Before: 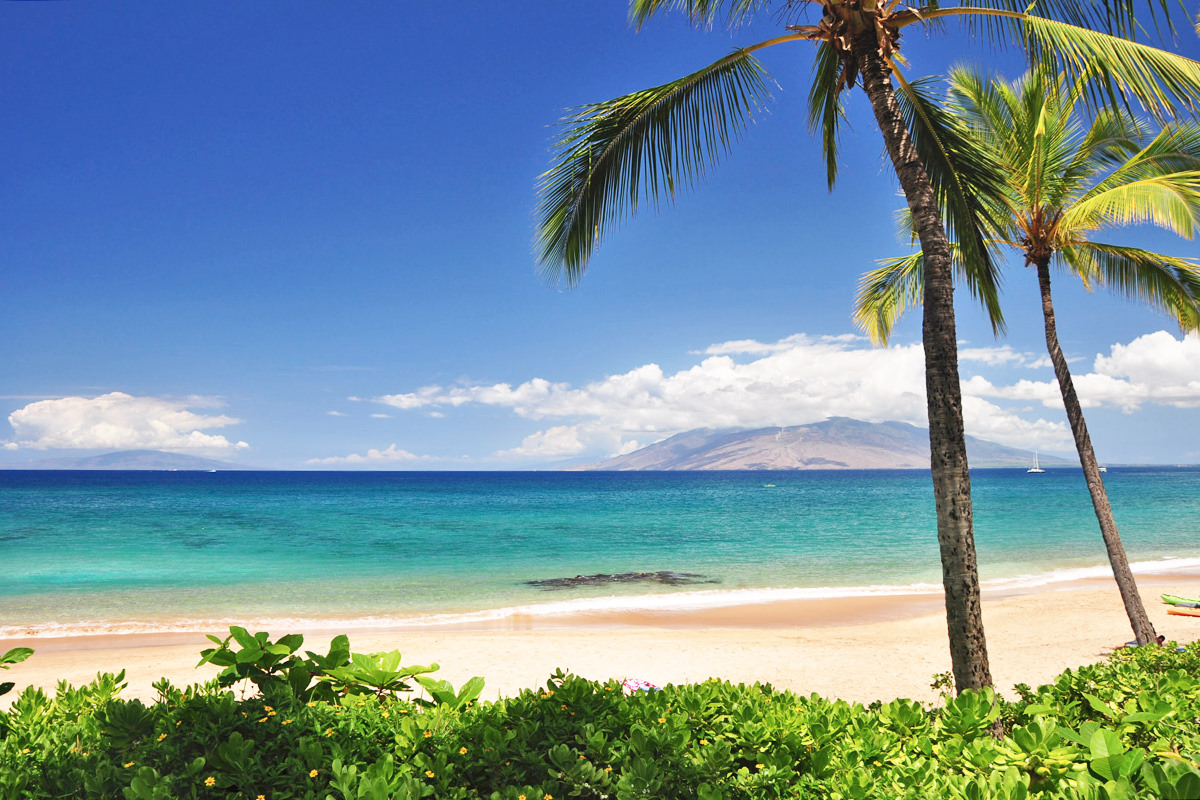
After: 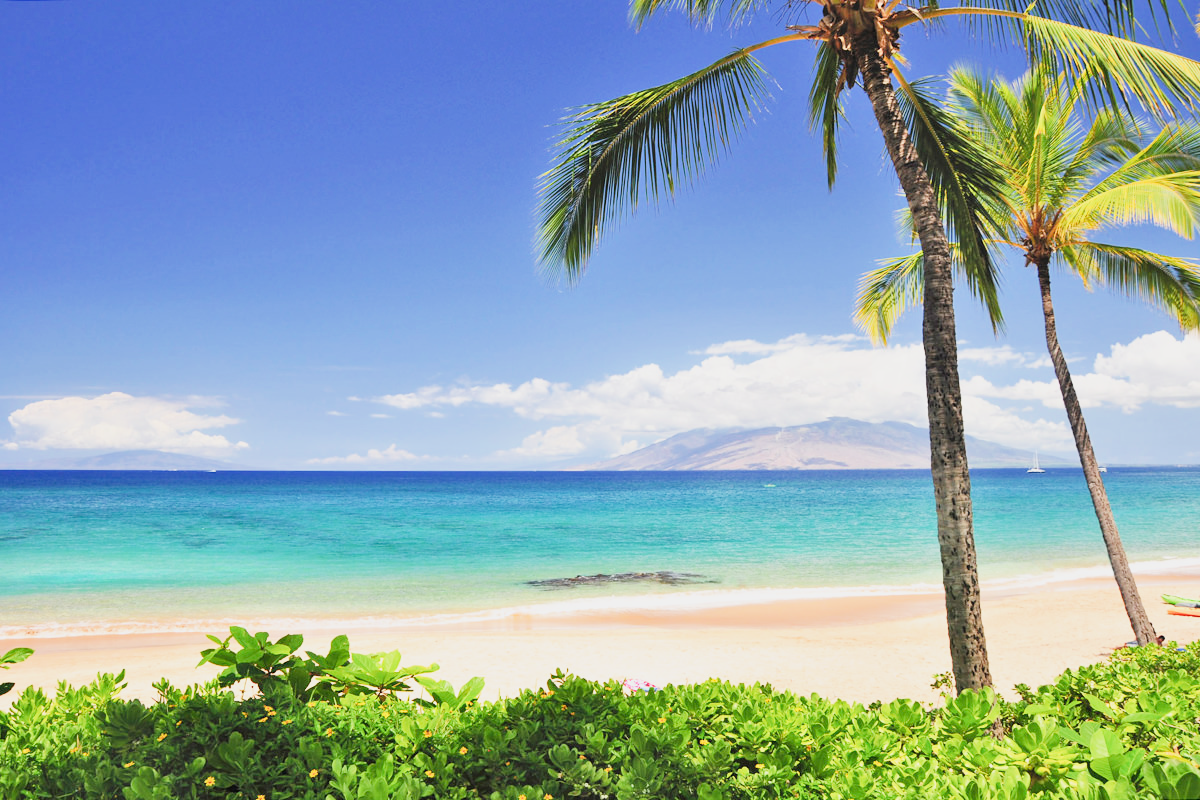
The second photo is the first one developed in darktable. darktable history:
exposure: black level correction 0, exposure 1.096 EV, compensate exposure bias true, compensate highlight preservation false
filmic rgb: black relative exposure -7.43 EV, white relative exposure 4.83 EV, hardness 3.4, contrast in shadows safe
